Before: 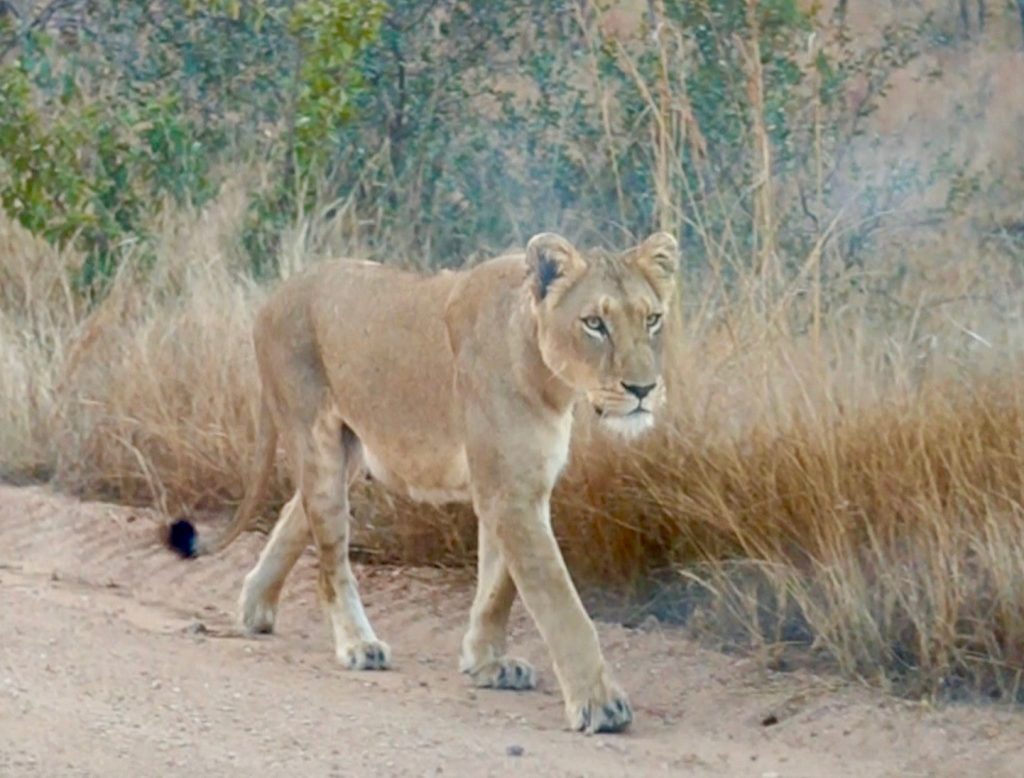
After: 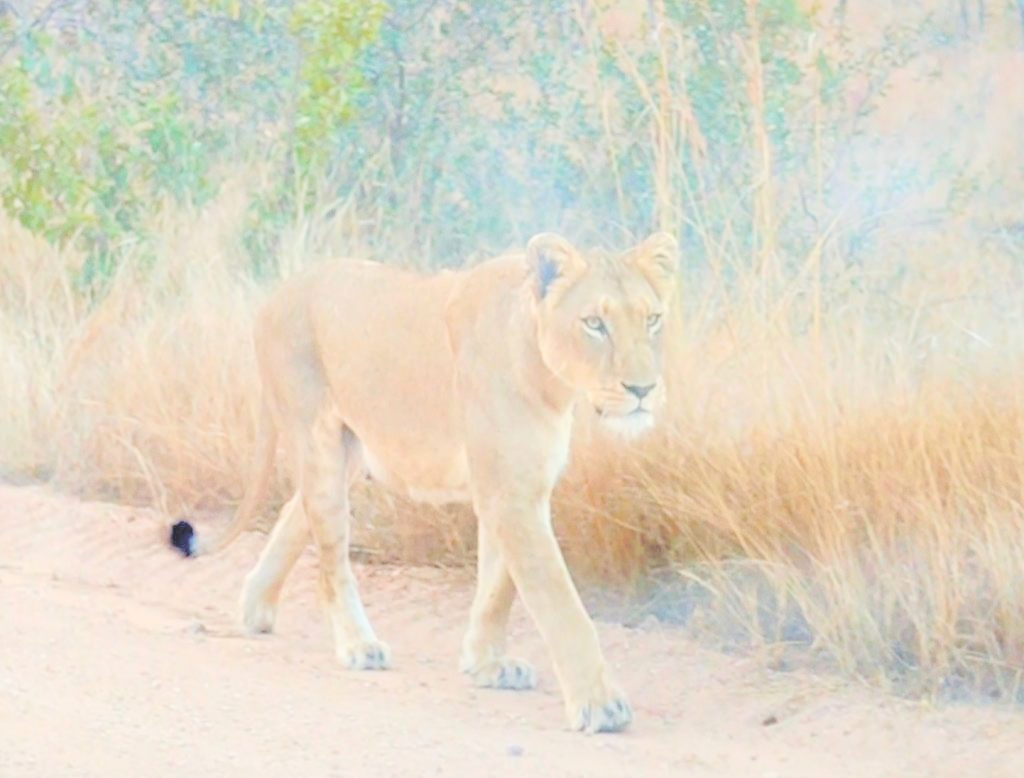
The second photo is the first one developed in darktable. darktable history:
contrast brightness saturation: brightness 1
shadows and highlights: radius 93.07, shadows -14.46, white point adjustment 0.23, highlights 31.48, compress 48.23%, highlights color adjustment 52.79%, soften with gaussian
